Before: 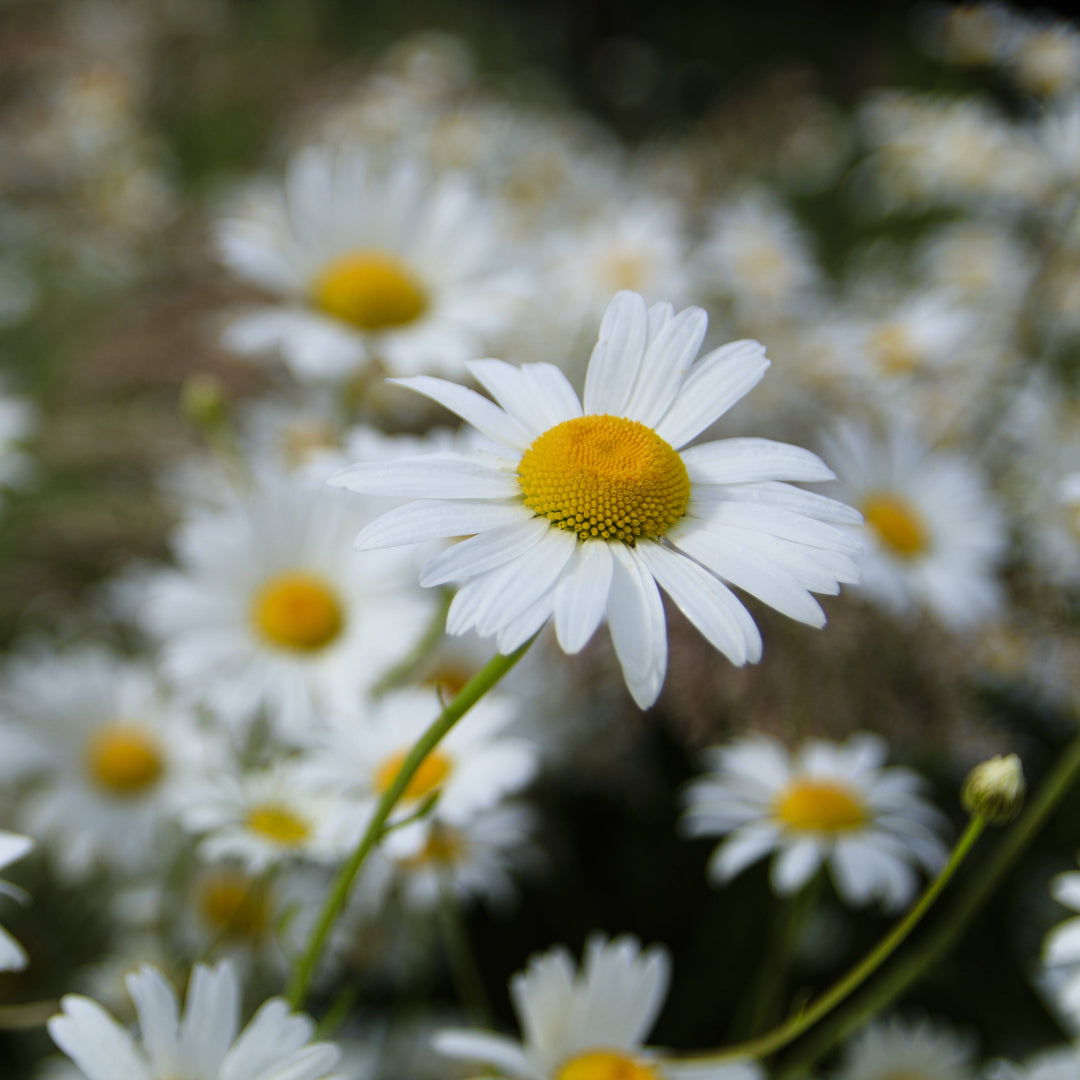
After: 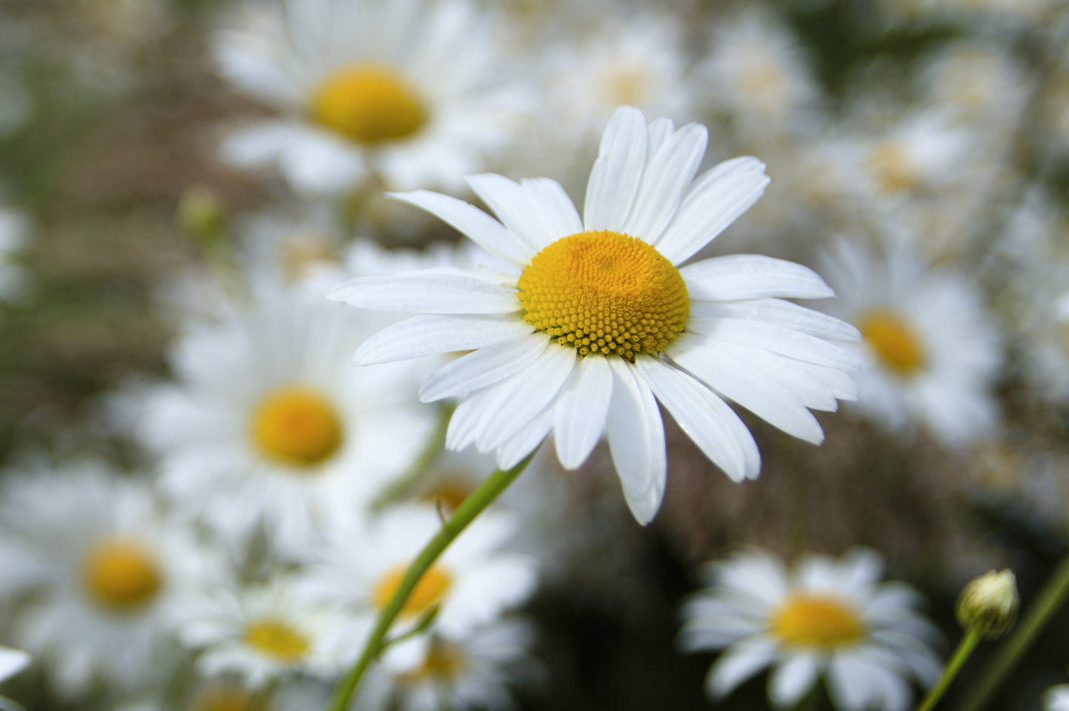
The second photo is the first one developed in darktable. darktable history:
rotate and perspective: rotation 0.174°, lens shift (vertical) 0.013, lens shift (horizontal) 0.019, shear 0.001, automatic cropping original format, crop left 0.007, crop right 0.991, crop top 0.016, crop bottom 0.997
crop: top 16.727%, bottom 16.727%
shadows and highlights: radius 44.78, white point adjustment 6.64, compress 79.65%, highlights color adjustment 78.42%, soften with gaussian
